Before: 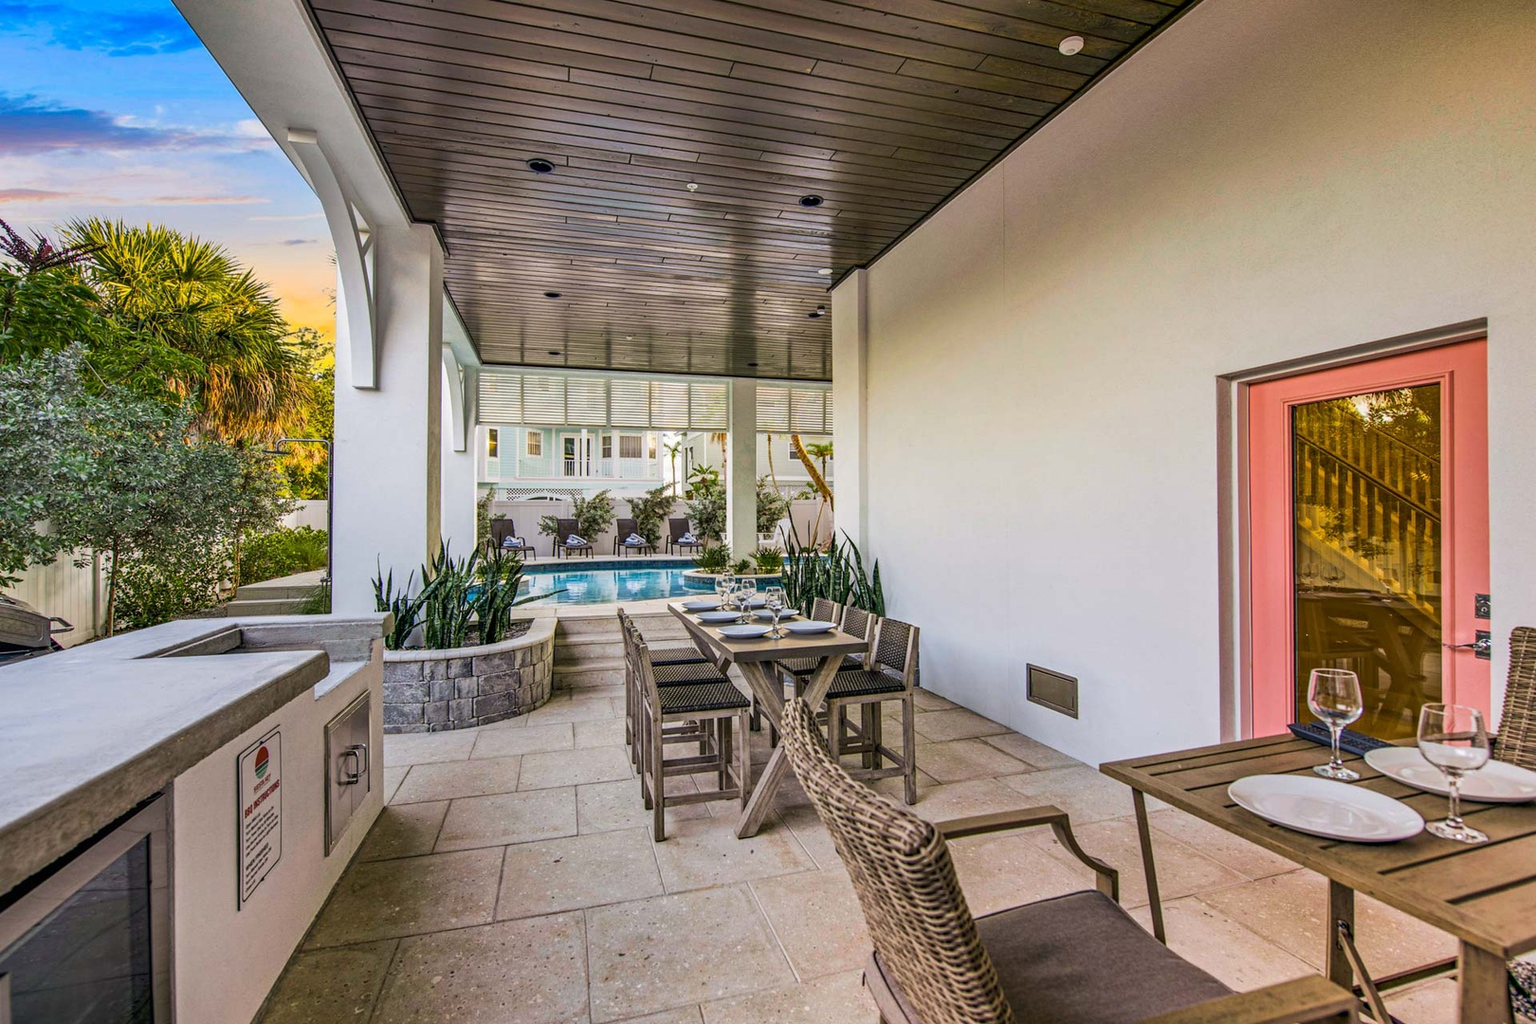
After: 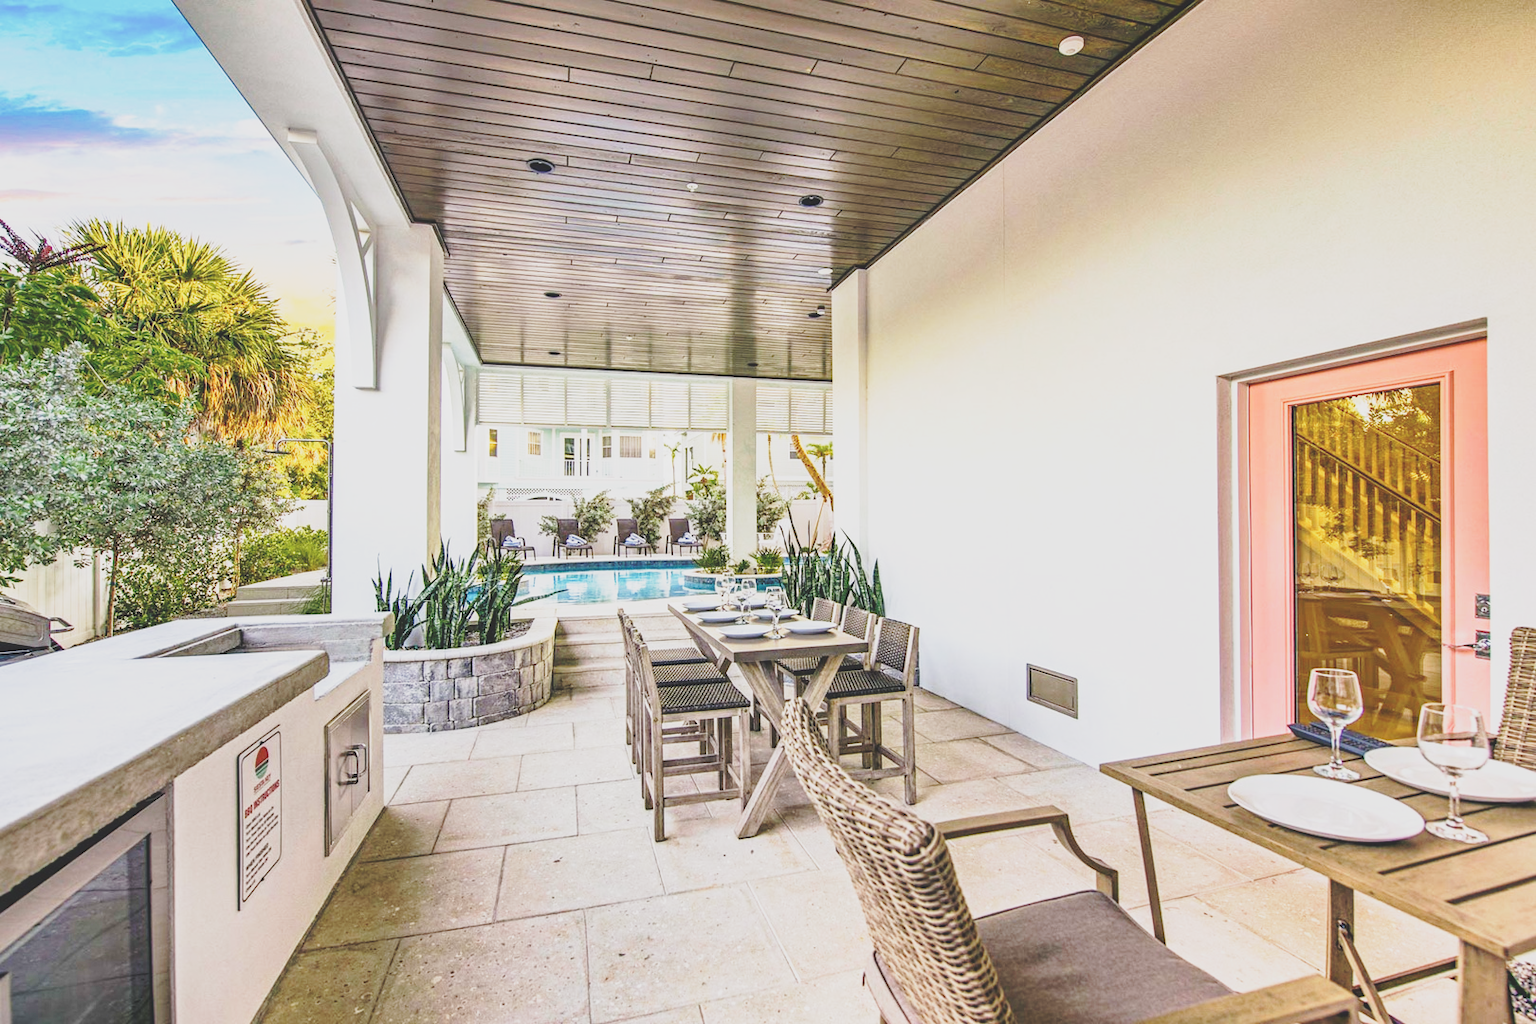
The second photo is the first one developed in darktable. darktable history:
exposure: black level correction 0, exposure 0.59 EV, compensate highlight preservation false
base curve: curves: ch0 [(0, 0) (0.036, 0.037) (0.121, 0.228) (0.46, 0.76) (0.859, 0.983) (1, 1)], preserve colors none
tone curve: curves: ch0 [(0, 0.172) (1, 0.91)], preserve colors none
